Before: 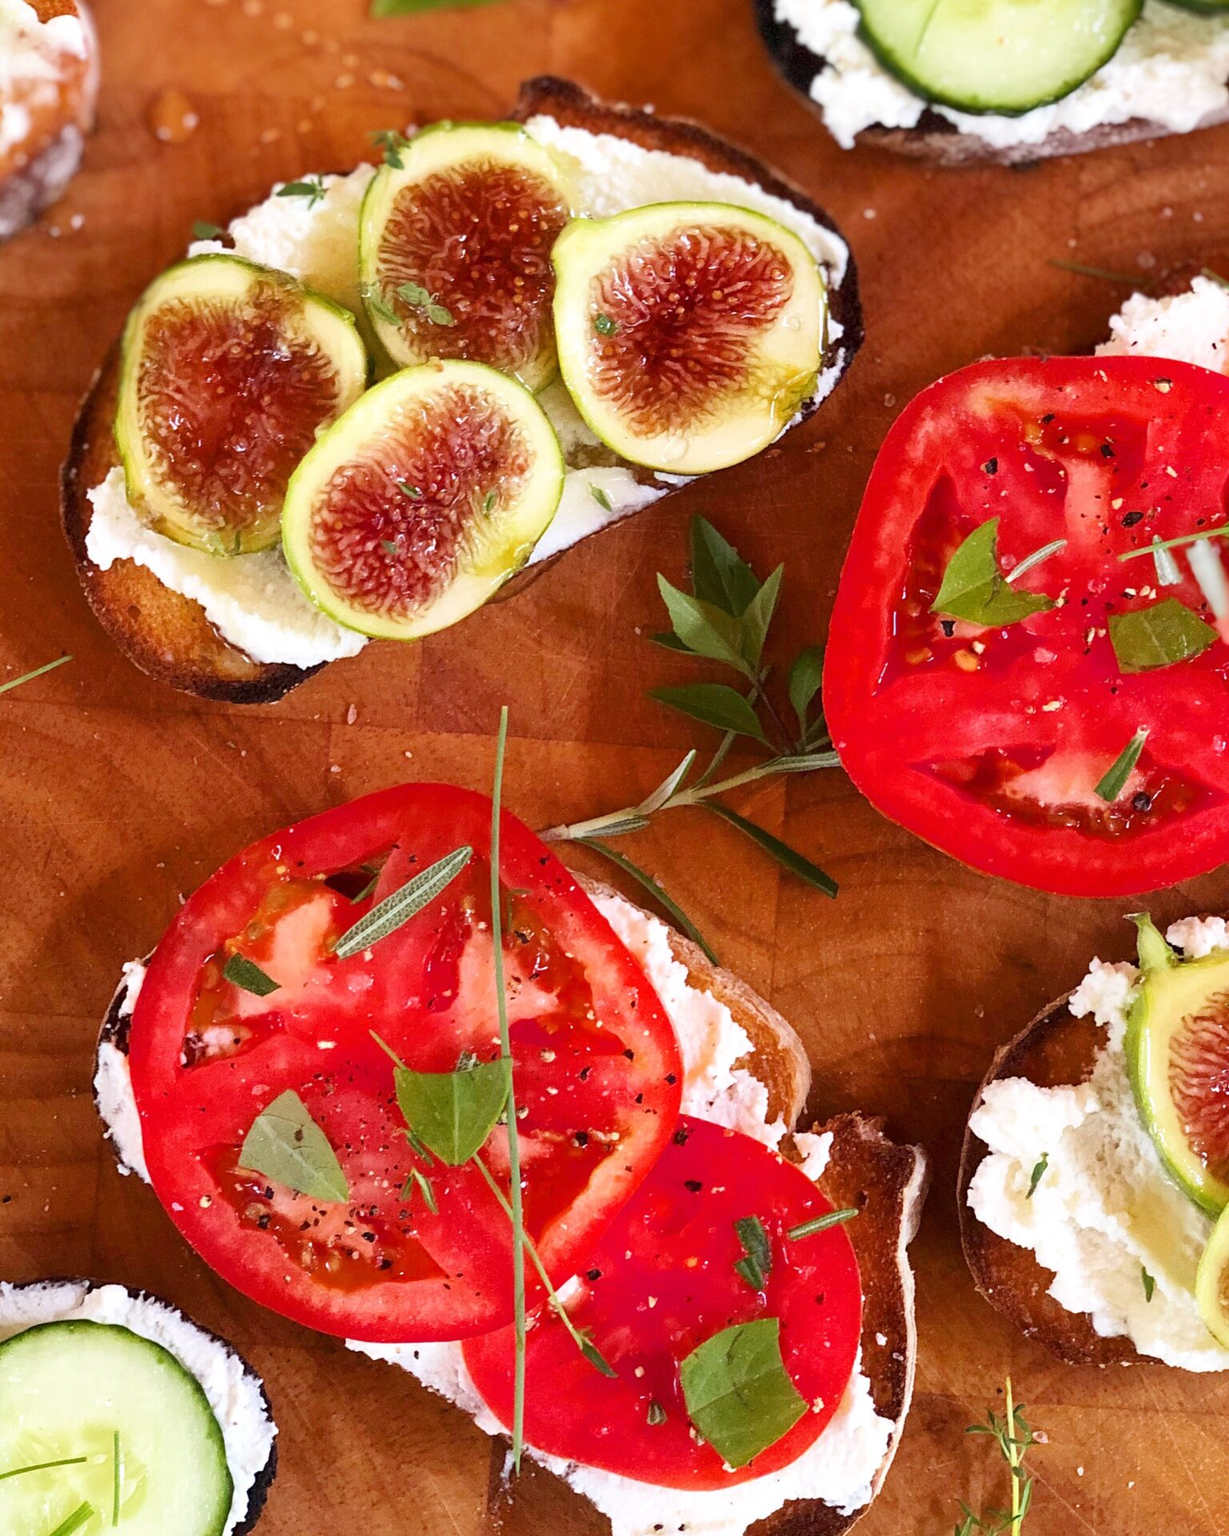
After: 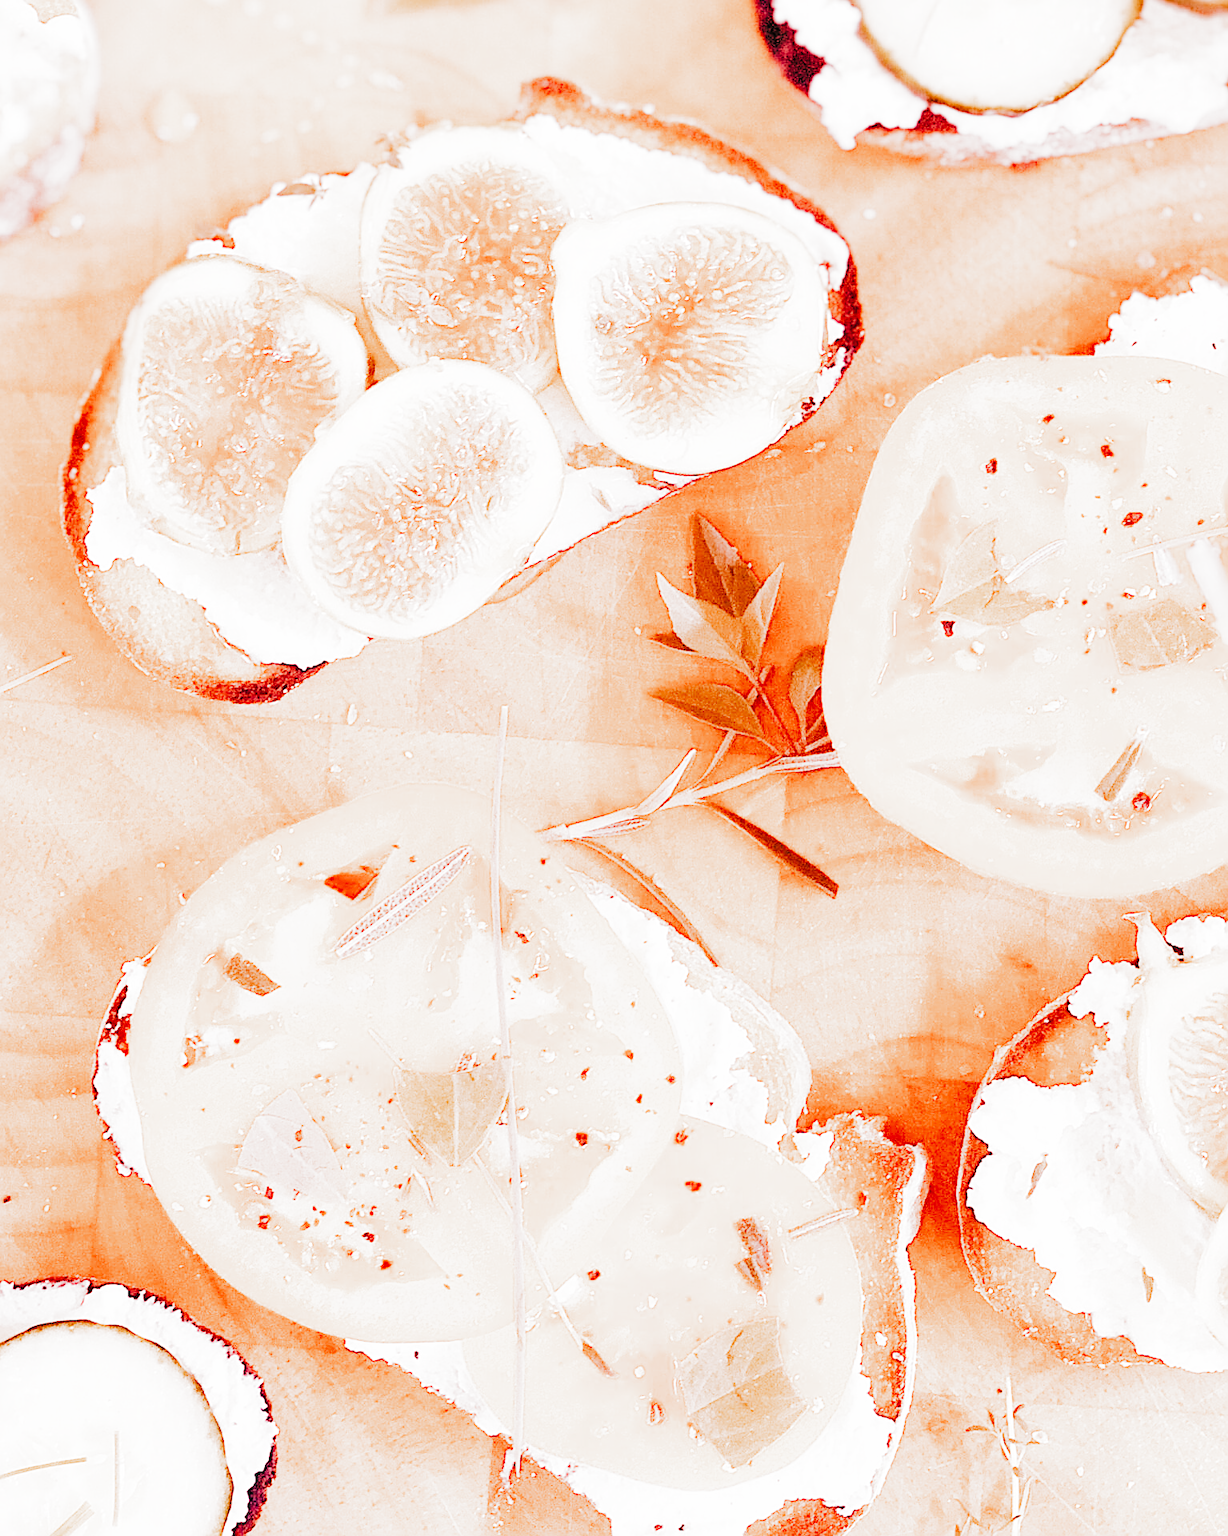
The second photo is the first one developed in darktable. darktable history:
white balance: red 3.121, blue 1.419
sharpen: on, module defaults
filmic: grey point source 13.58, black point source -4.59, white point source 5.12, grey point target 18, white point target 100, output power 2.2, latitude stops 2, contrast 1.65, saturation 100, global saturation 100, balance 7.44
exposure: black level correction -0.005, exposure 1.002 EV, compensate highlight preservation false
exposure #1: black level correction -0.005, exposure 0.302 EV, compensate highlight preservation false
